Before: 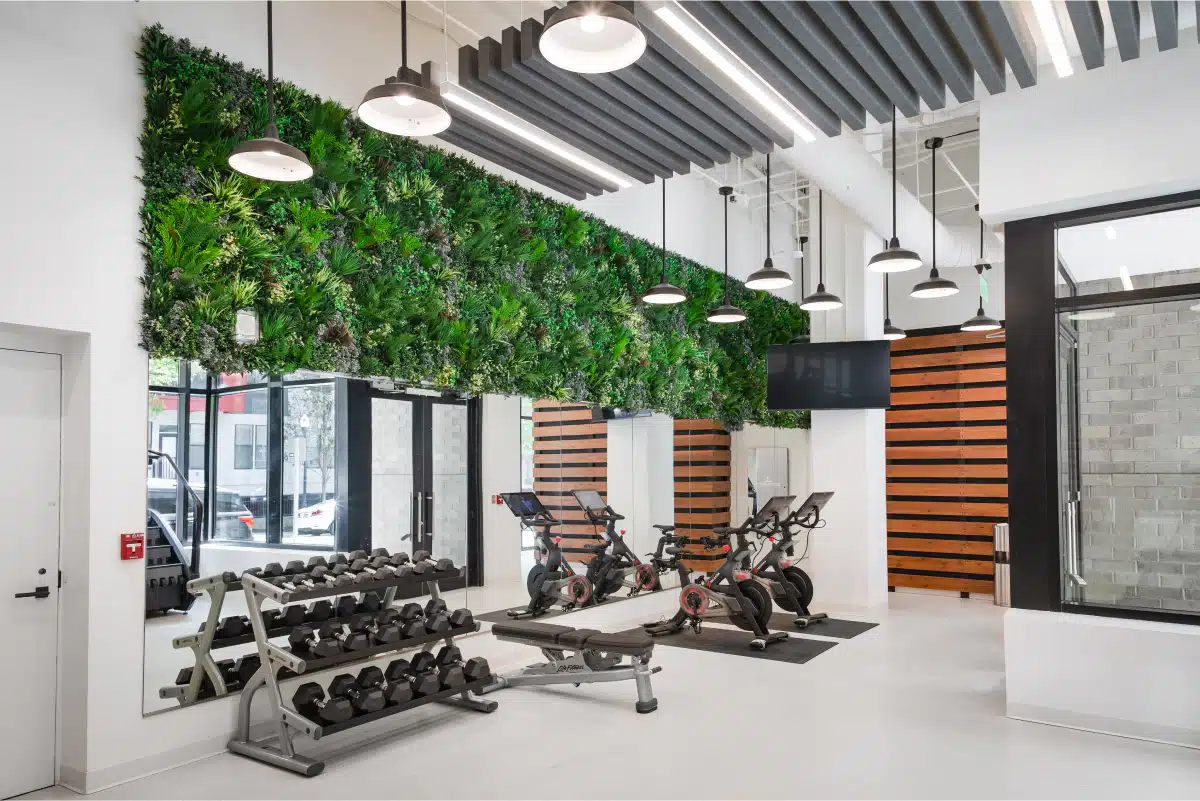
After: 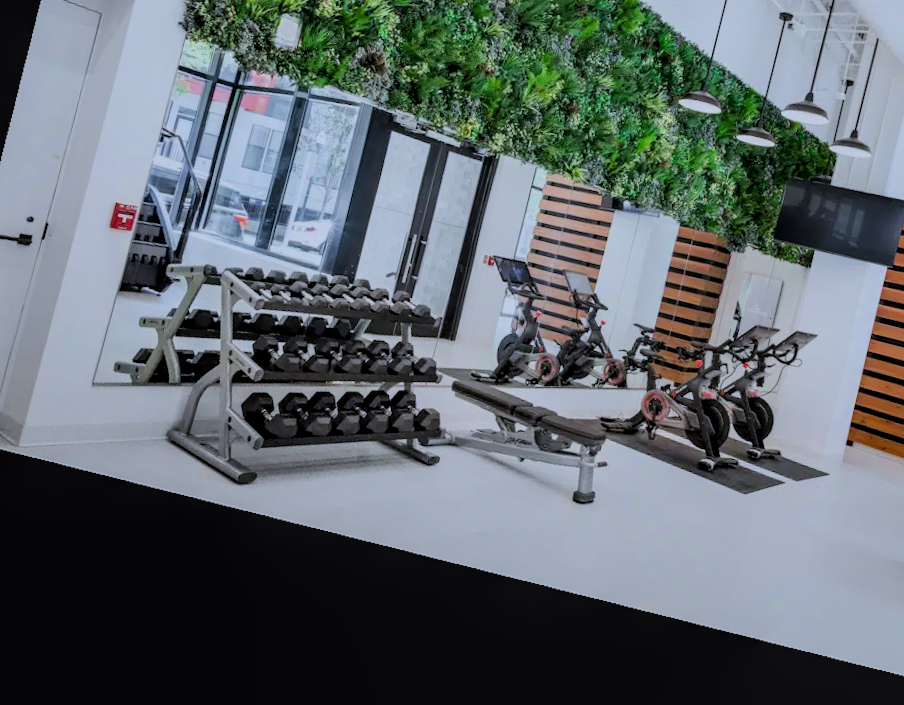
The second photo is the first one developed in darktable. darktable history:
filmic rgb: black relative exposure -7.15 EV, white relative exposure 5.36 EV, hardness 3.02, color science v6 (2022)
crop and rotate: angle -0.82°, left 3.85%, top 31.828%, right 27.992%
local contrast: on, module defaults
rotate and perspective: rotation 13.27°, automatic cropping off
white balance: red 0.931, blue 1.11
